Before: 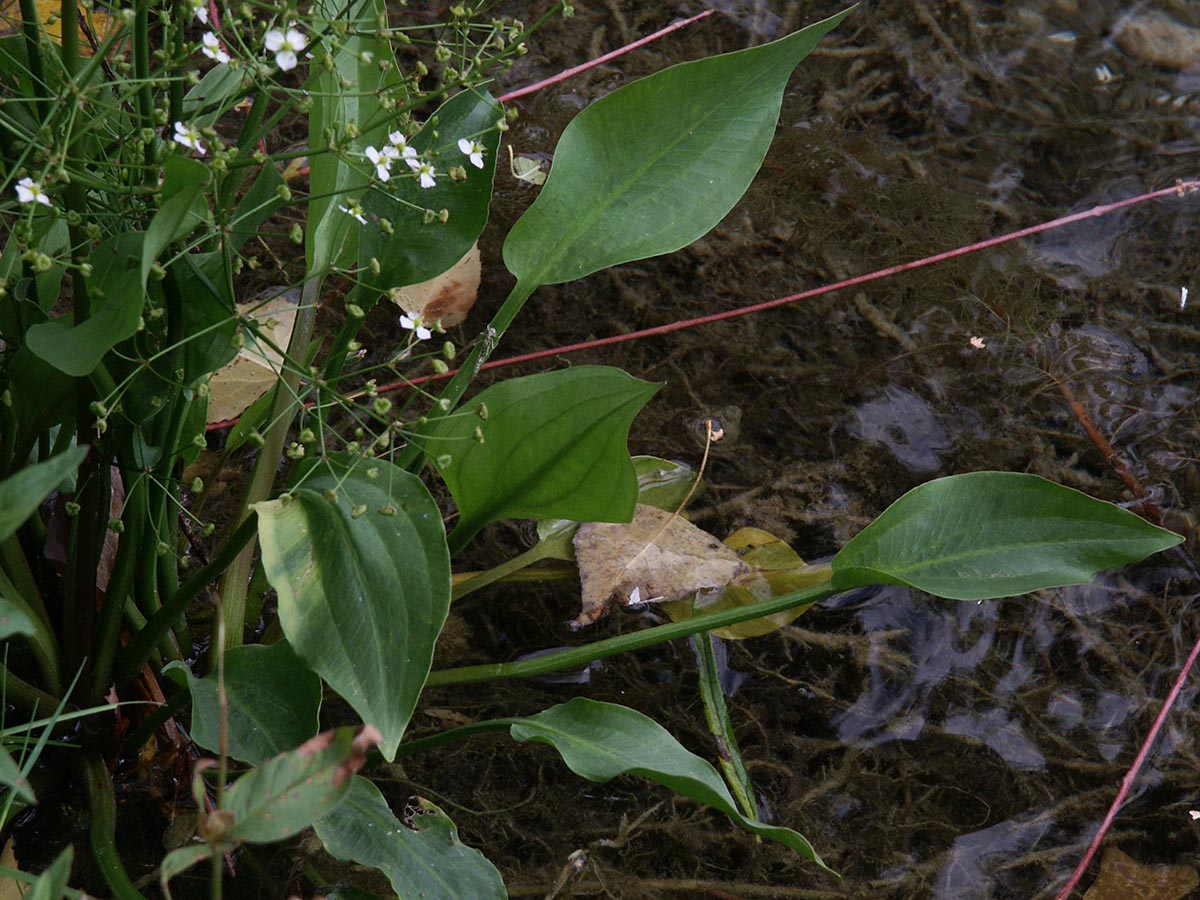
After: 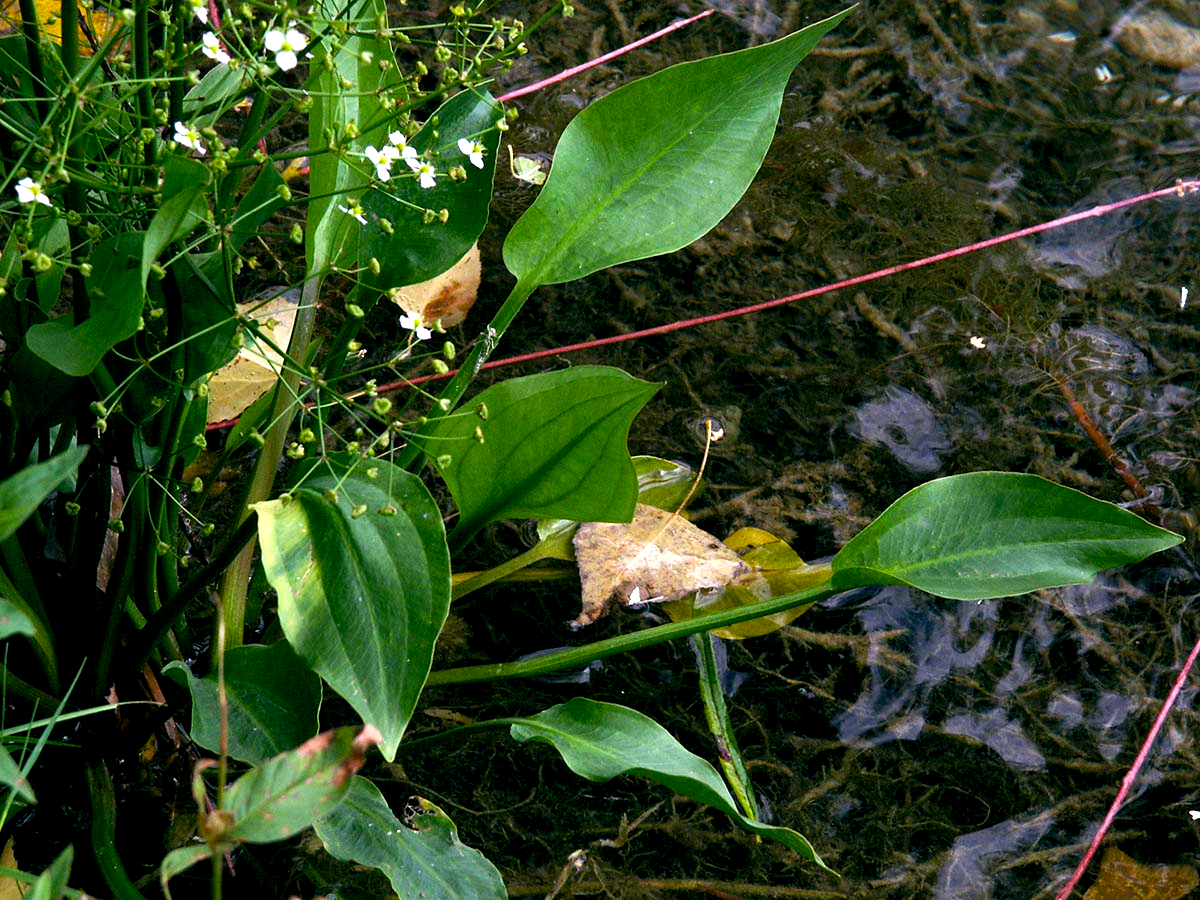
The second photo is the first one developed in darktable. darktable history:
levels: white 99.96%, levels [0.012, 0.367, 0.697]
color balance rgb: shadows lift › luminance -9.907%, power › chroma 0.292%, power › hue 24.69°, global offset › luminance -0.329%, global offset › chroma 0.112%, global offset › hue 162.39°, perceptual saturation grading › global saturation 25.044%, global vibrance 20%
